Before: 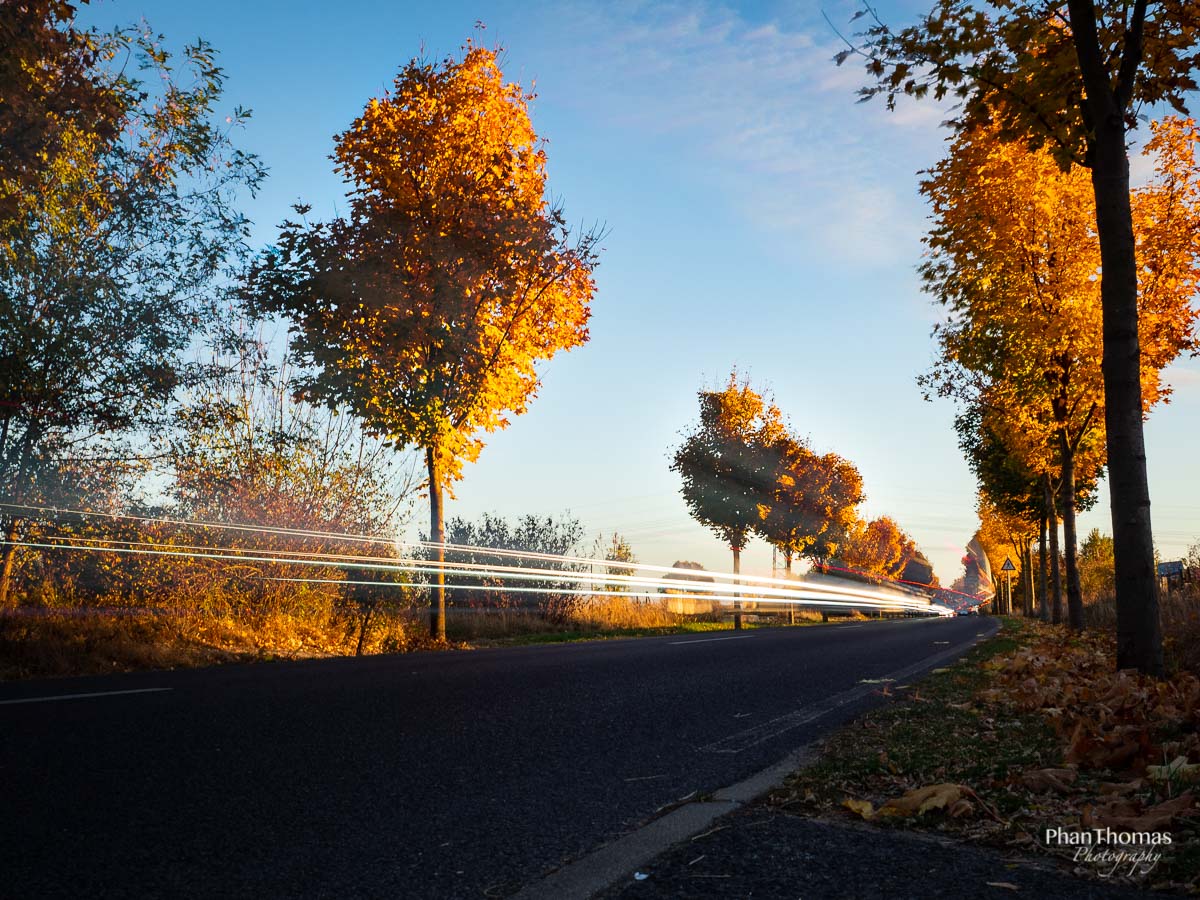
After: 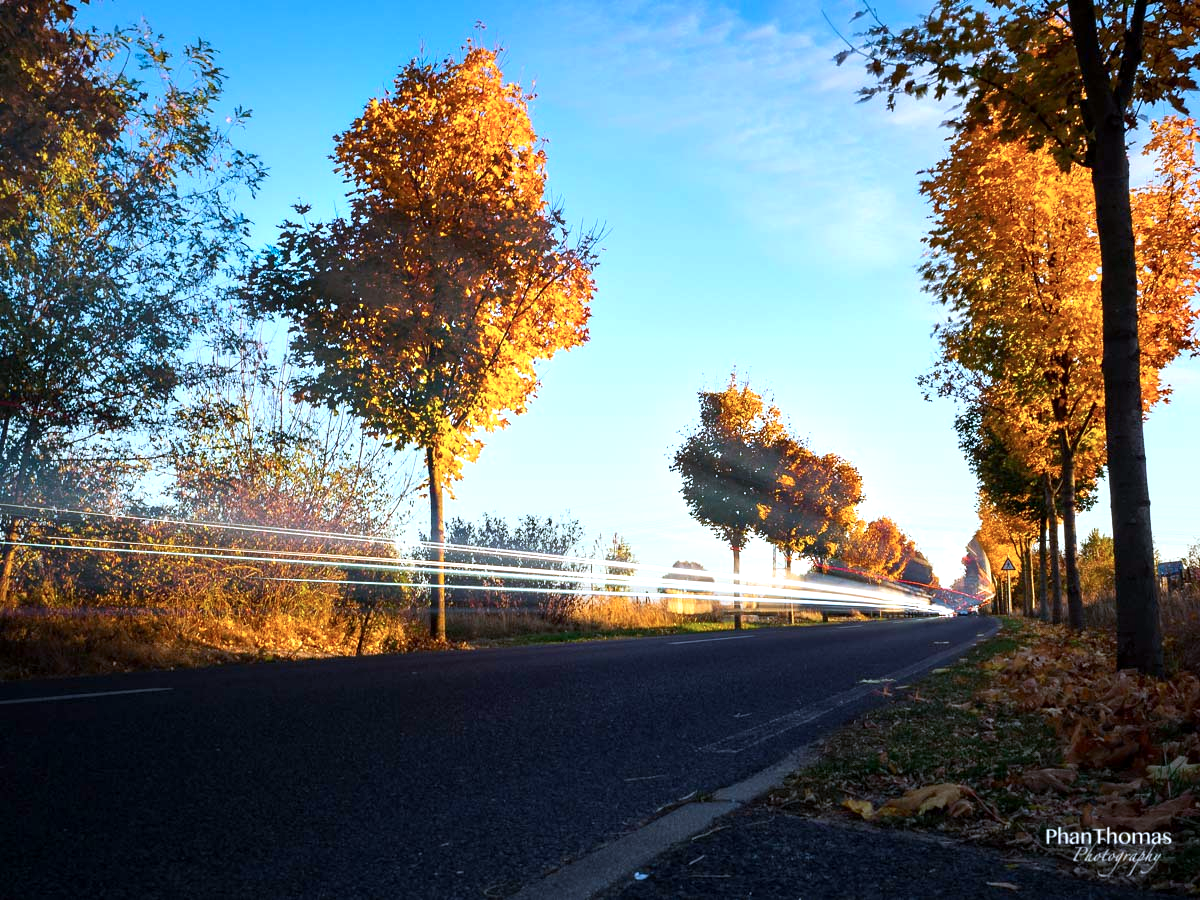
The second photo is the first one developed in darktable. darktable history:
color calibration: x 0.38, y 0.39, temperature 4086.04 K
exposure: black level correction 0.001, exposure 0.5 EV, compensate exposure bias true, compensate highlight preservation false
